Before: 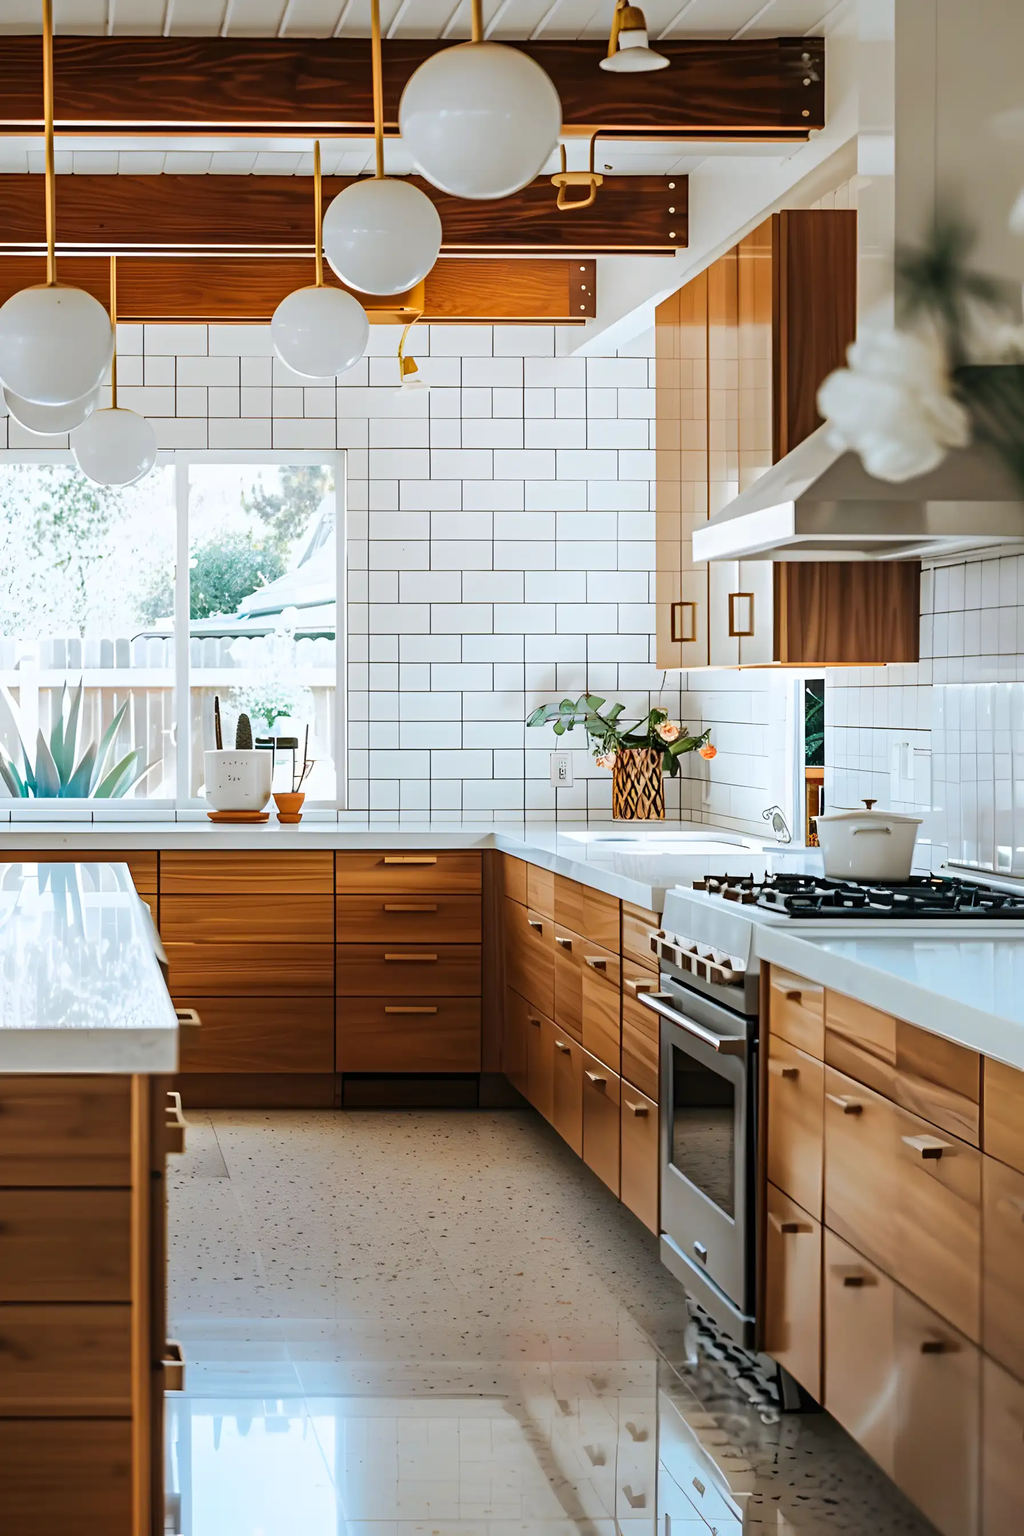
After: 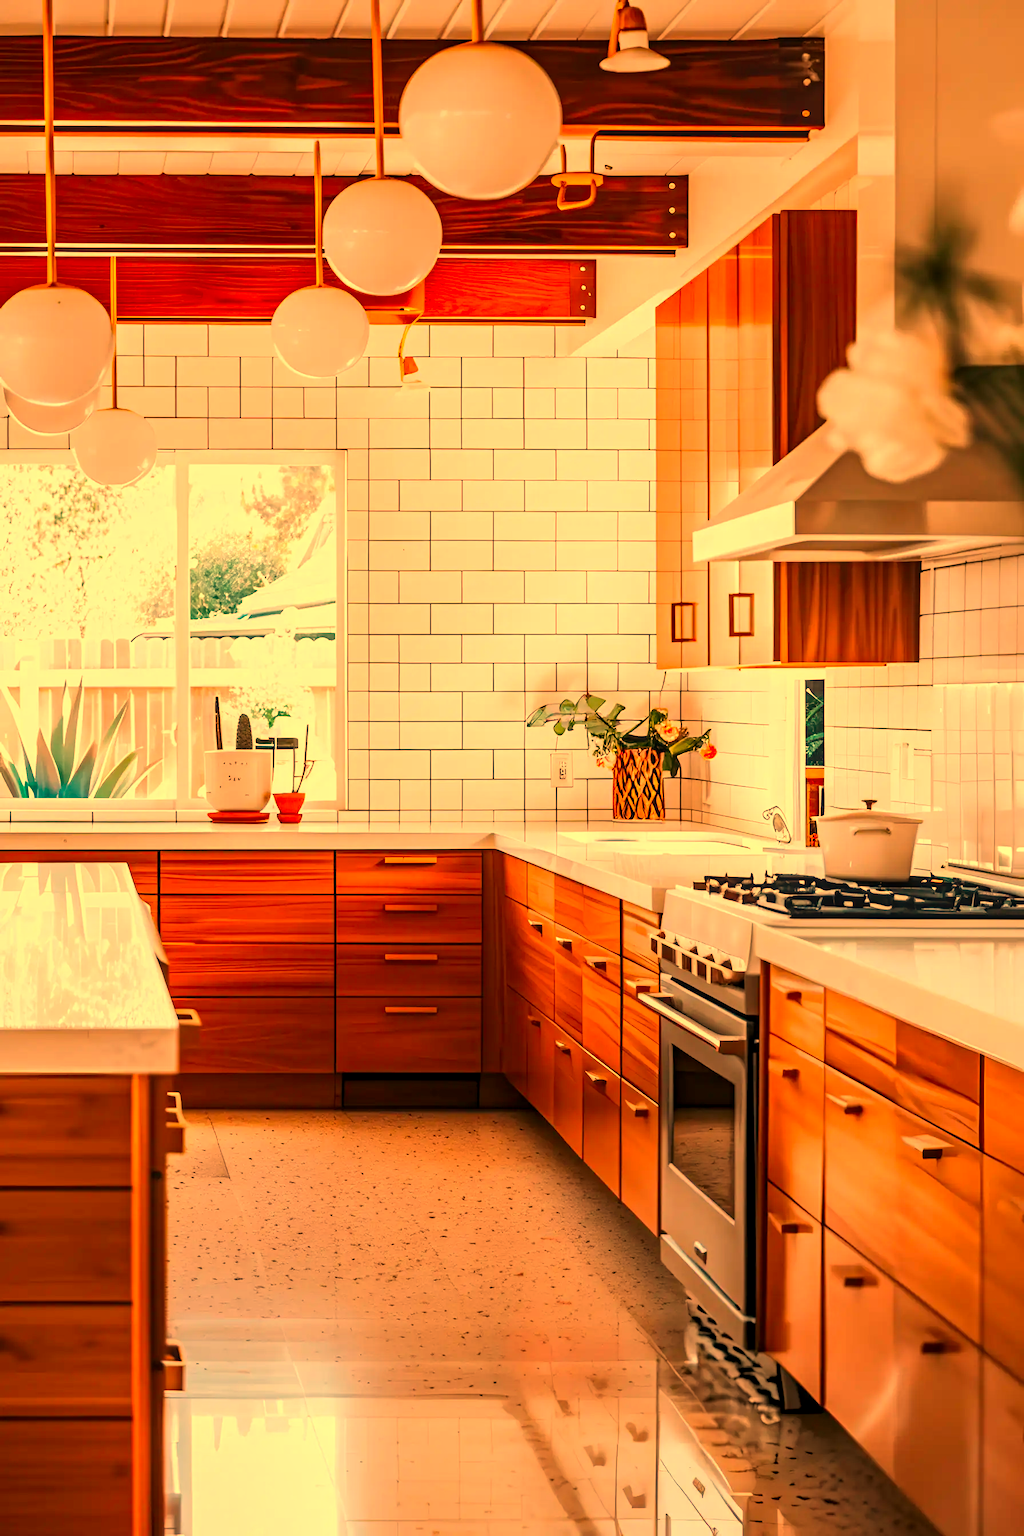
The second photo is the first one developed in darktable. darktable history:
white balance: red 1.467, blue 0.684
color correction: saturation 1.32
local contrast: on, module defaults
